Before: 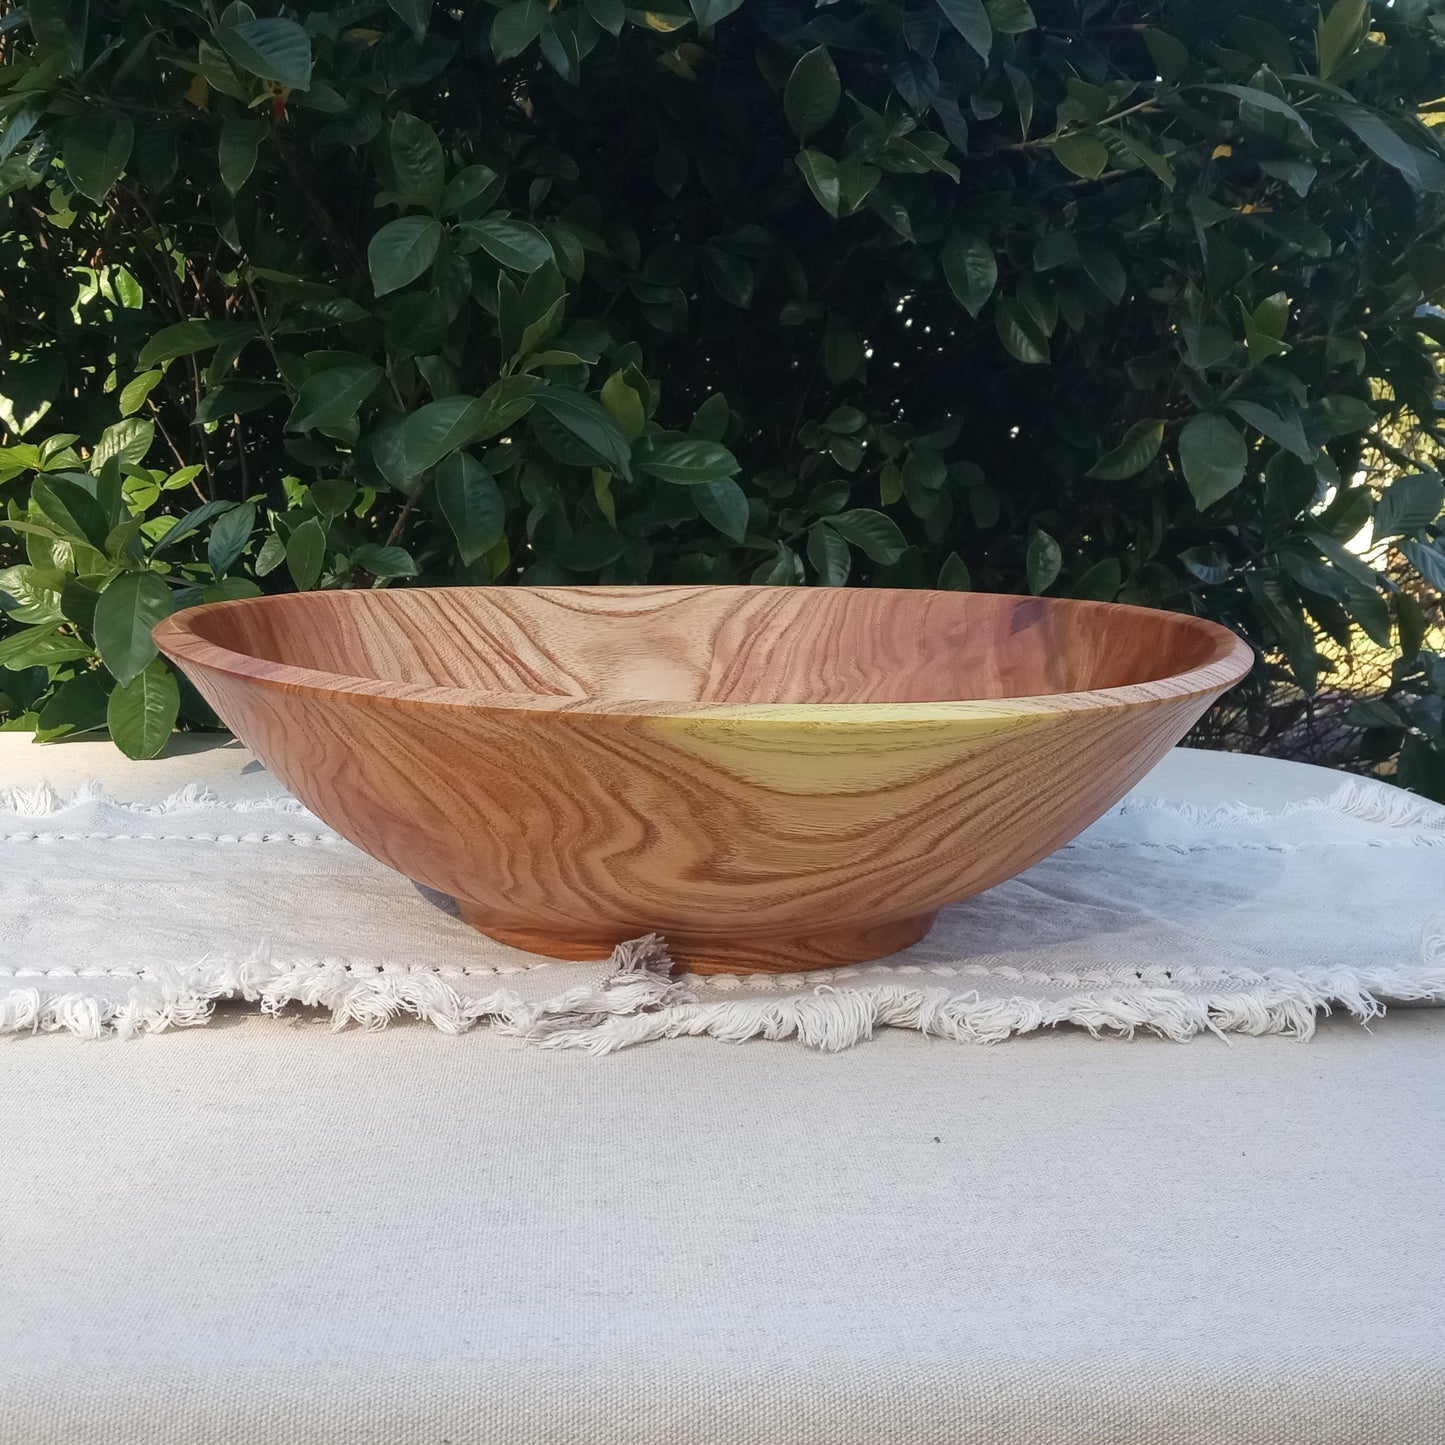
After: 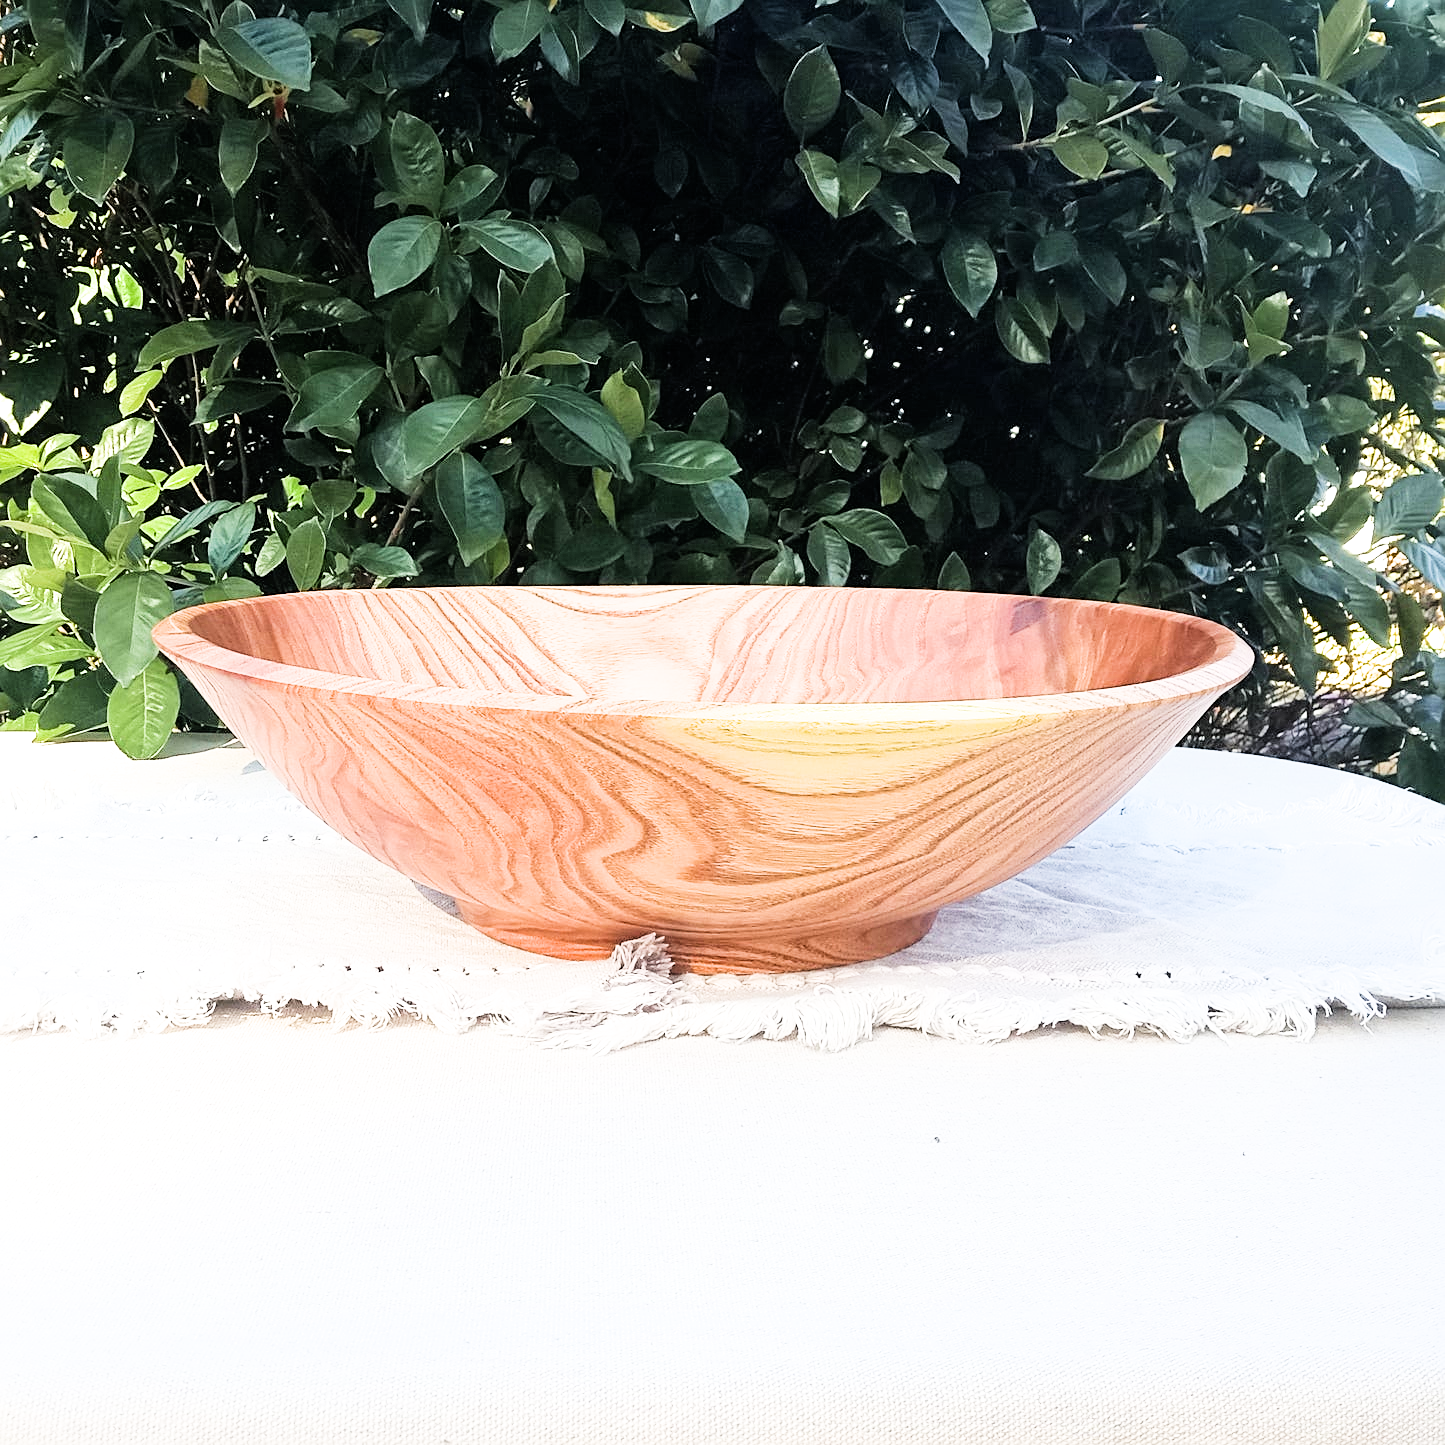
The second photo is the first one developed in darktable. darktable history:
filmic rgb: black relative exposure -5 EV, hardness 2.88, contrast 1.4, highlights saturation mix -30%
exposure: exposure 2 EV, compensate highlight preservation false
sharpen: on, module defaults
